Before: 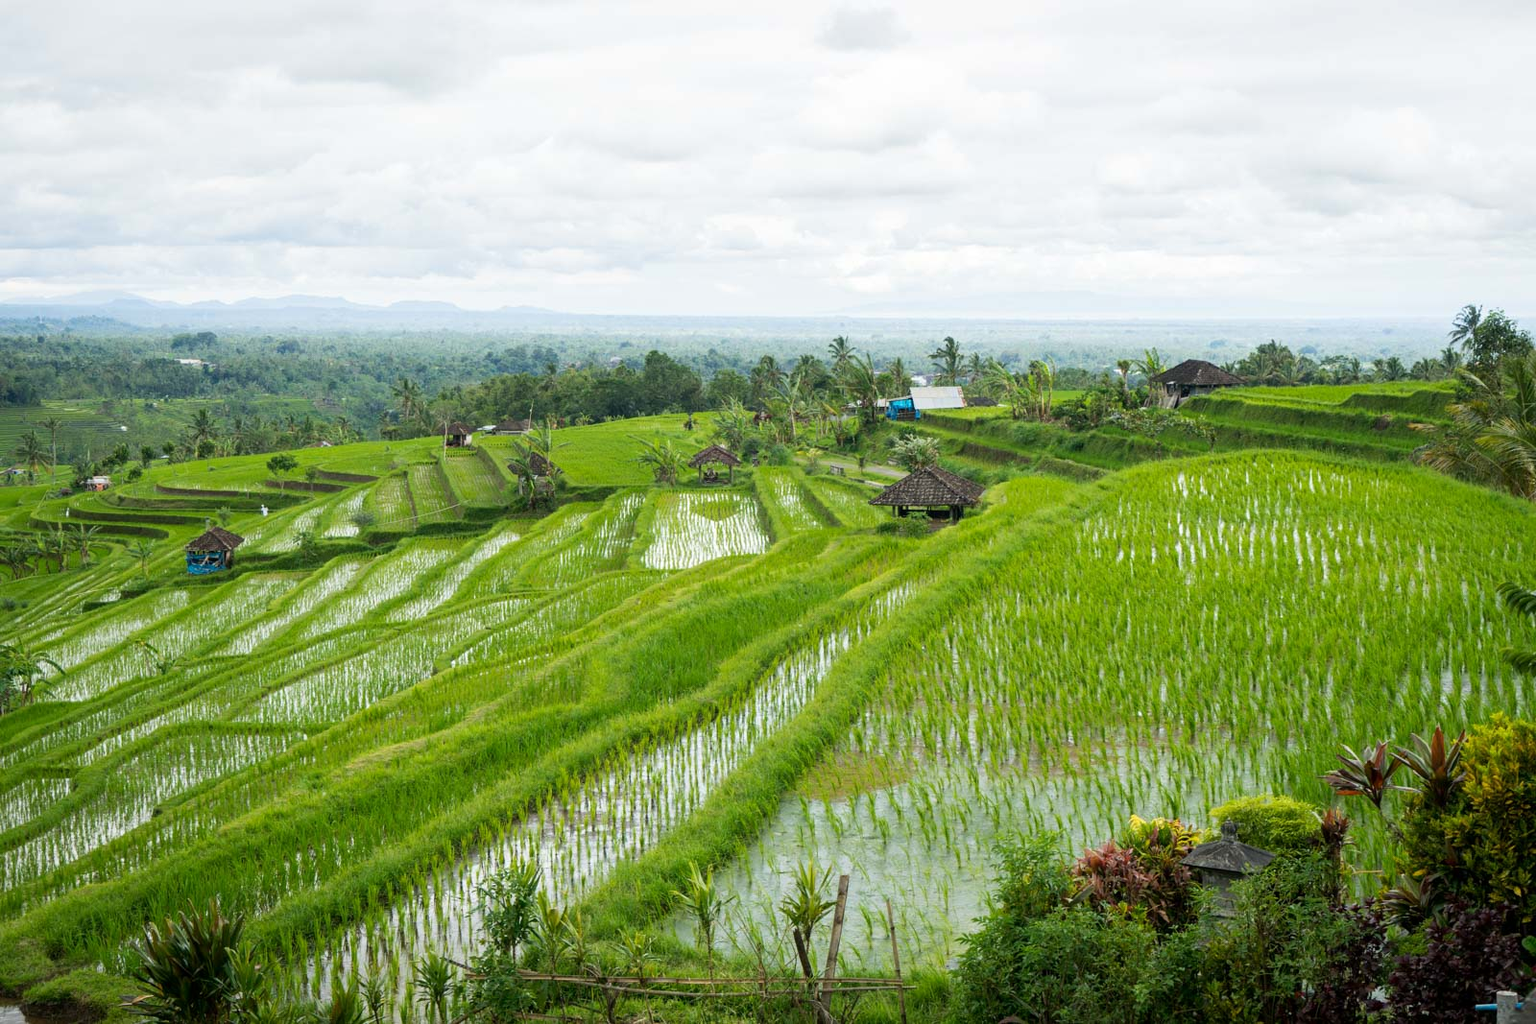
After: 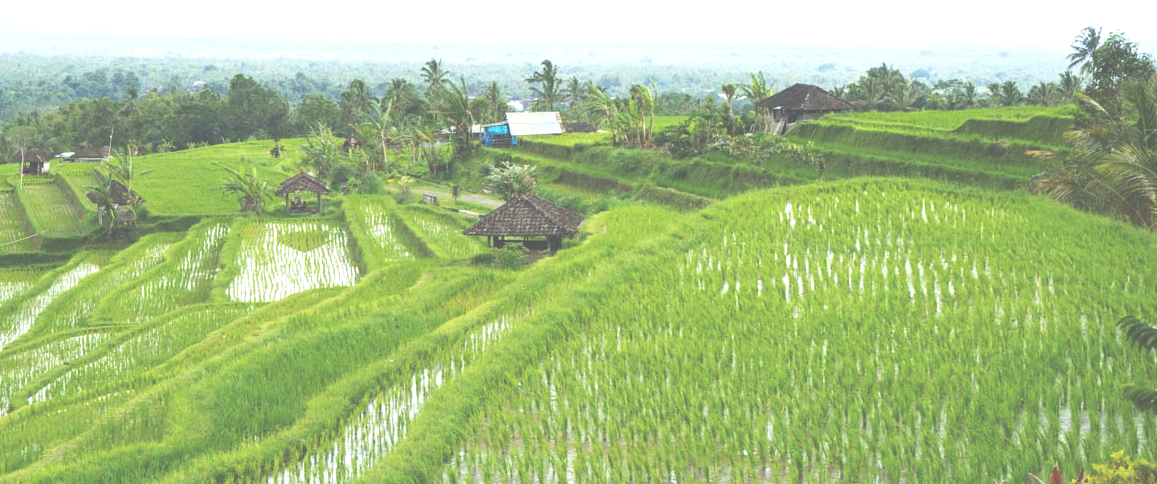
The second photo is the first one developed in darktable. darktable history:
crop and rotate: left 27.67%, top 27.279%, bottom 27.339%
exposure: black level correction -0.071, exposure 0.502 EV, compensate highlight preservation false
